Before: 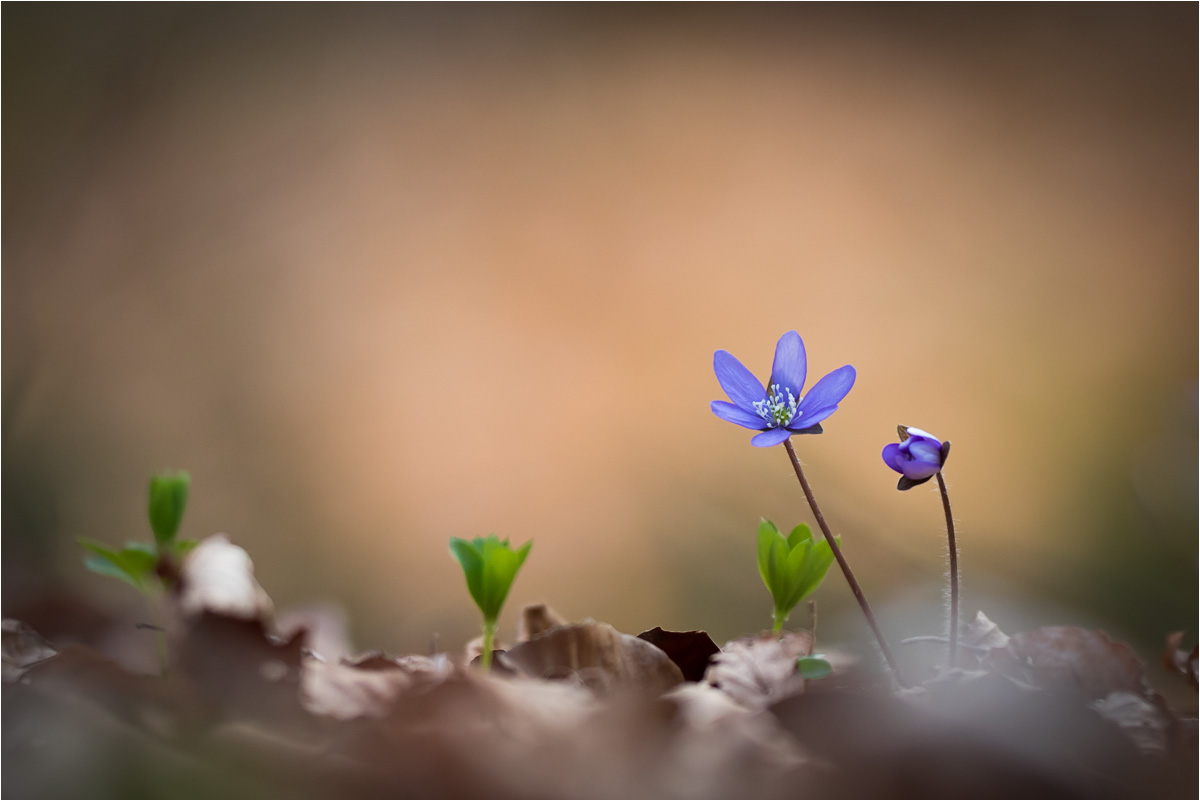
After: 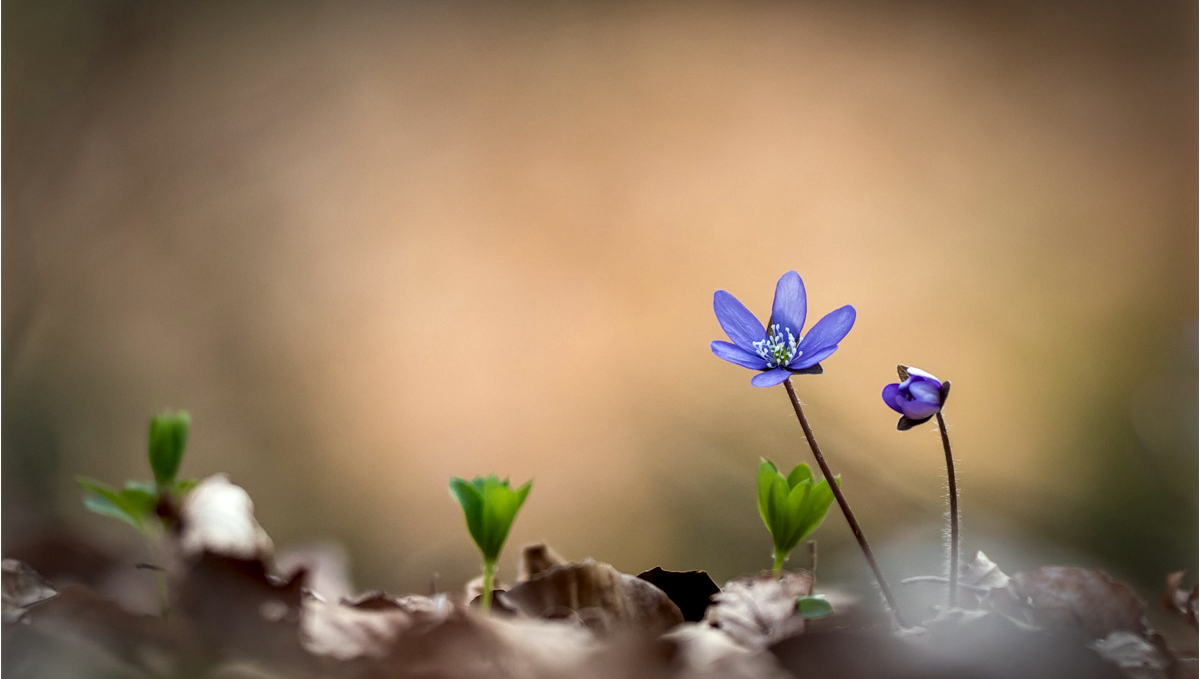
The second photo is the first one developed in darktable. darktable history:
local contrast: detail 160%
crop: top 7.572%, bottom 7.615%
color correction: highlights a* -2.59, highlights b* 2.63
